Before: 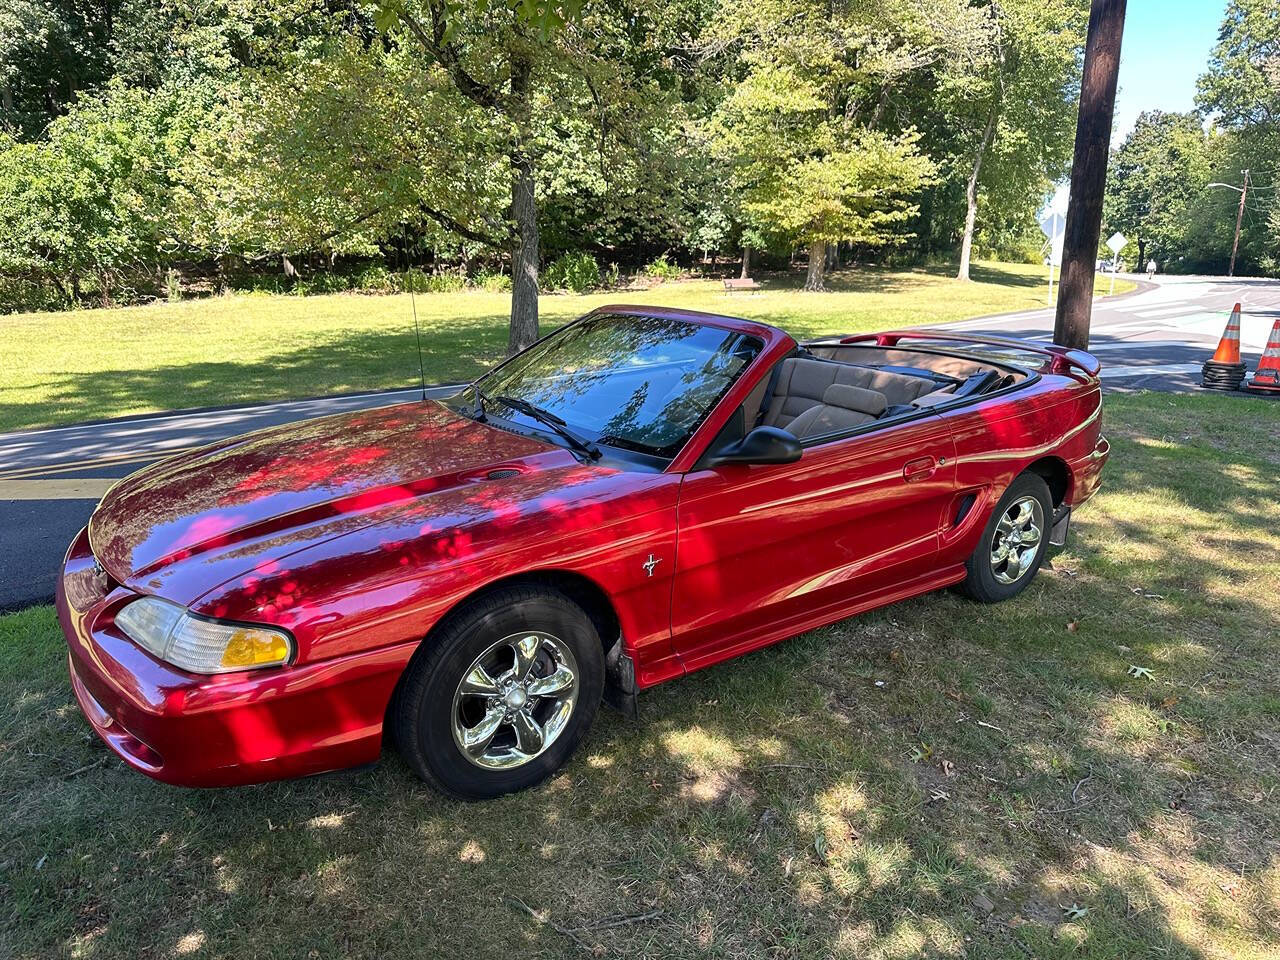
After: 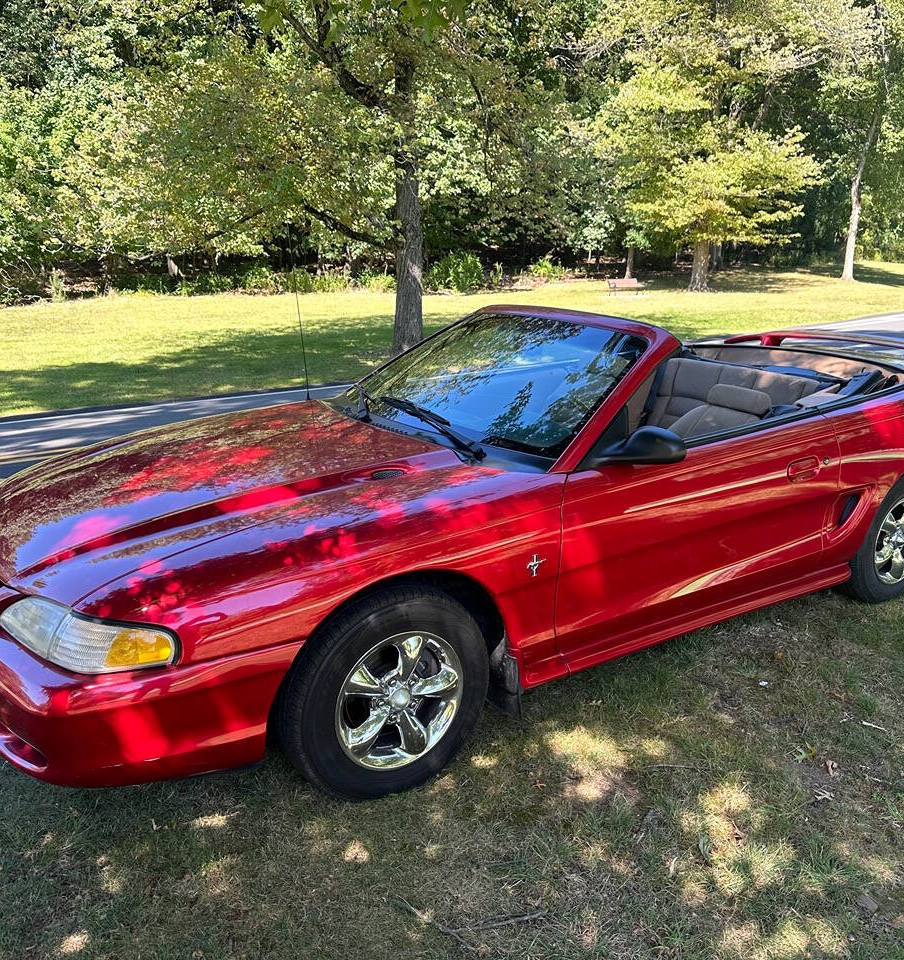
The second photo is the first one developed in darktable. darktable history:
crop and rotate: left 9.07%, right 20.23%
